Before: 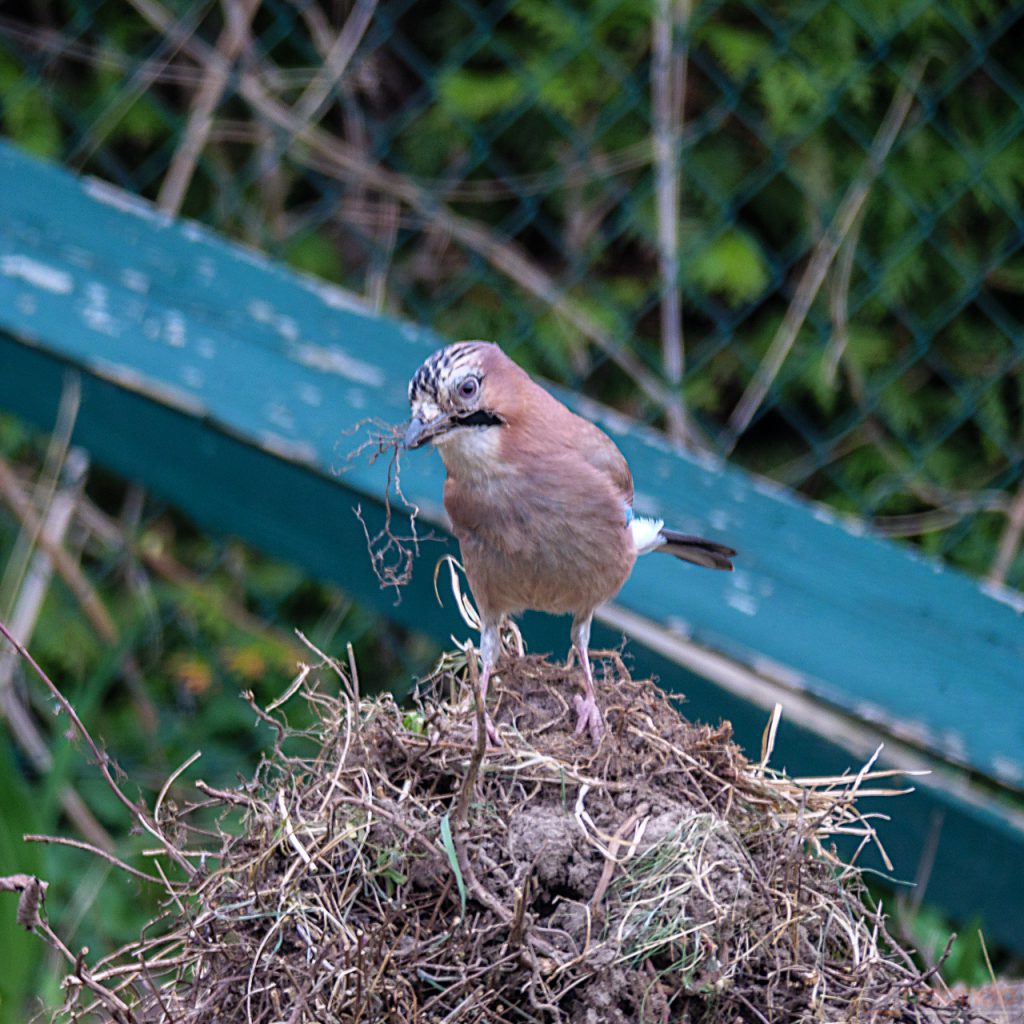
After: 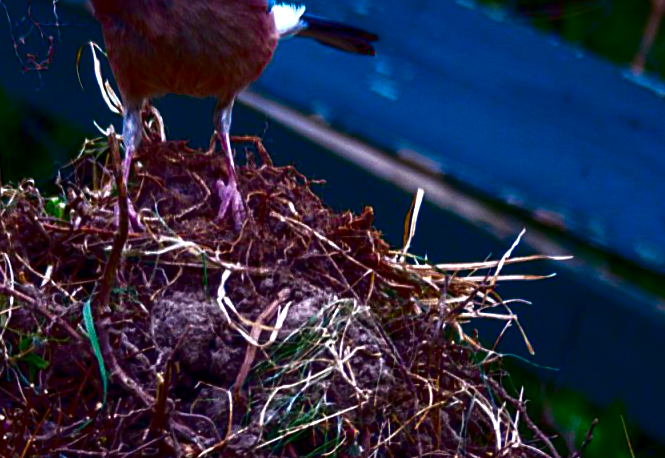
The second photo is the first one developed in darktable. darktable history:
crop and rotate: left 35.015%, top 50.307%, bottom 4.935%
exposure: exposure 0.202 EV, compensate highlight preservation false
contrast brightness saturation: brightness -0.998, saturation 0.994
